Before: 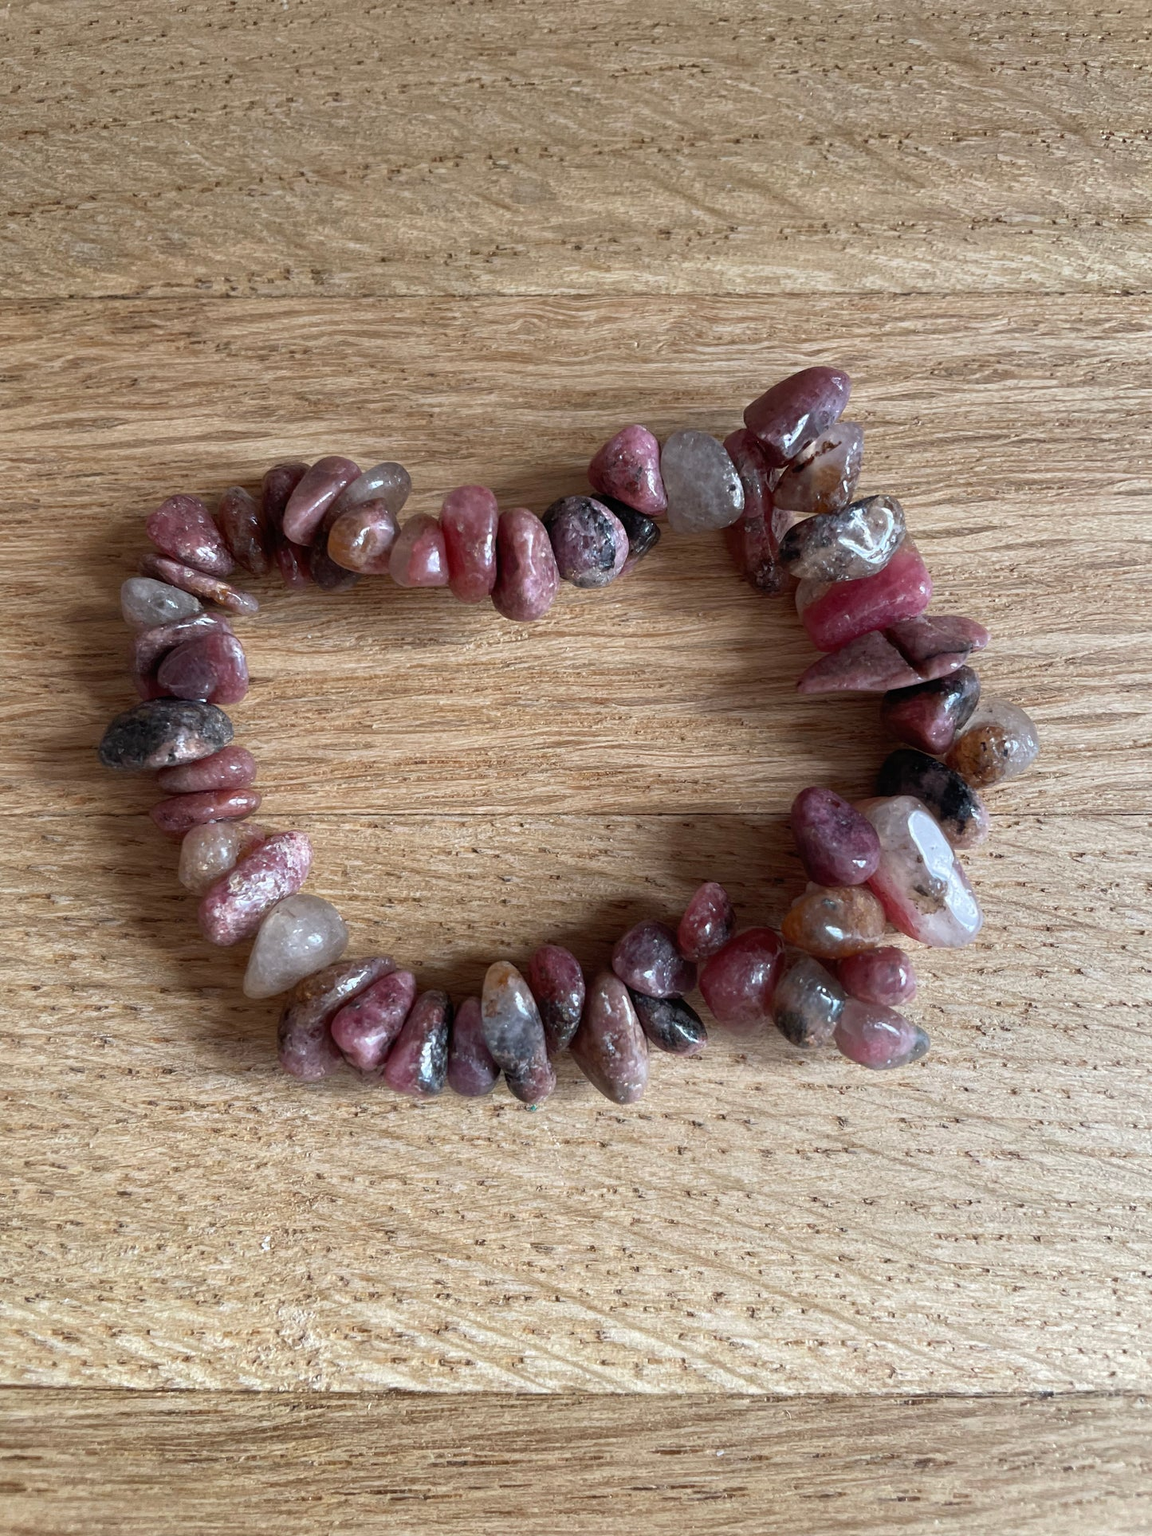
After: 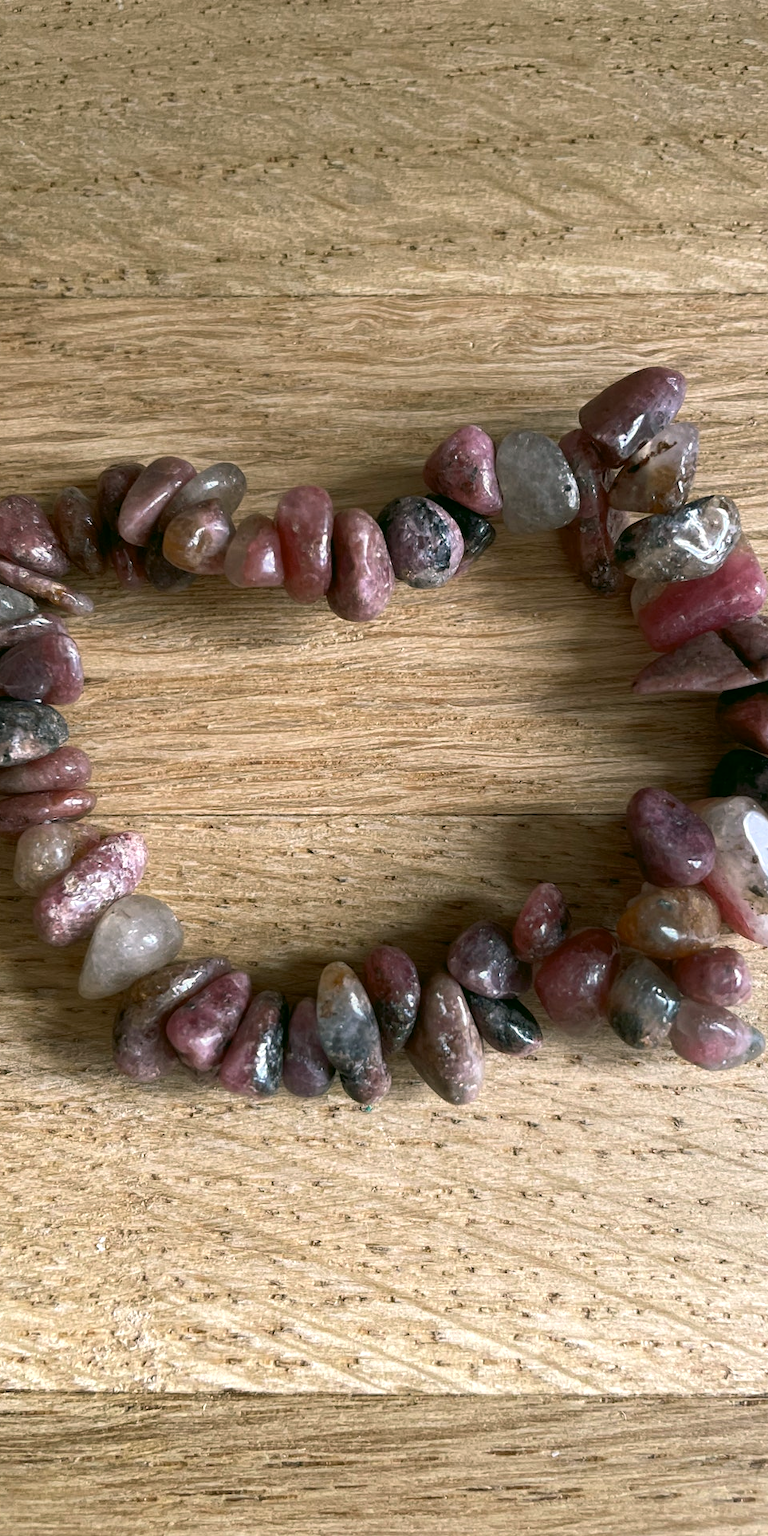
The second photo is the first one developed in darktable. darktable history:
color correction: highlights a* 4.02, highlights b* 4.98, shadows a* -7.55, shadows b* 4.98
crop and rotate: left 14.385%, right 18.948%
tone equalizer: -8 EV -0.001 EV, -7 EV 0.001 EV, -6 EV -0.002 EV, -5 EV -0.003 EV, -4 EV -0.062 EV, -3 EV -0.222 EV, -2 EV -0.267 EV, -1 EV 0.105 EV, +0 EV 0.303 EV
